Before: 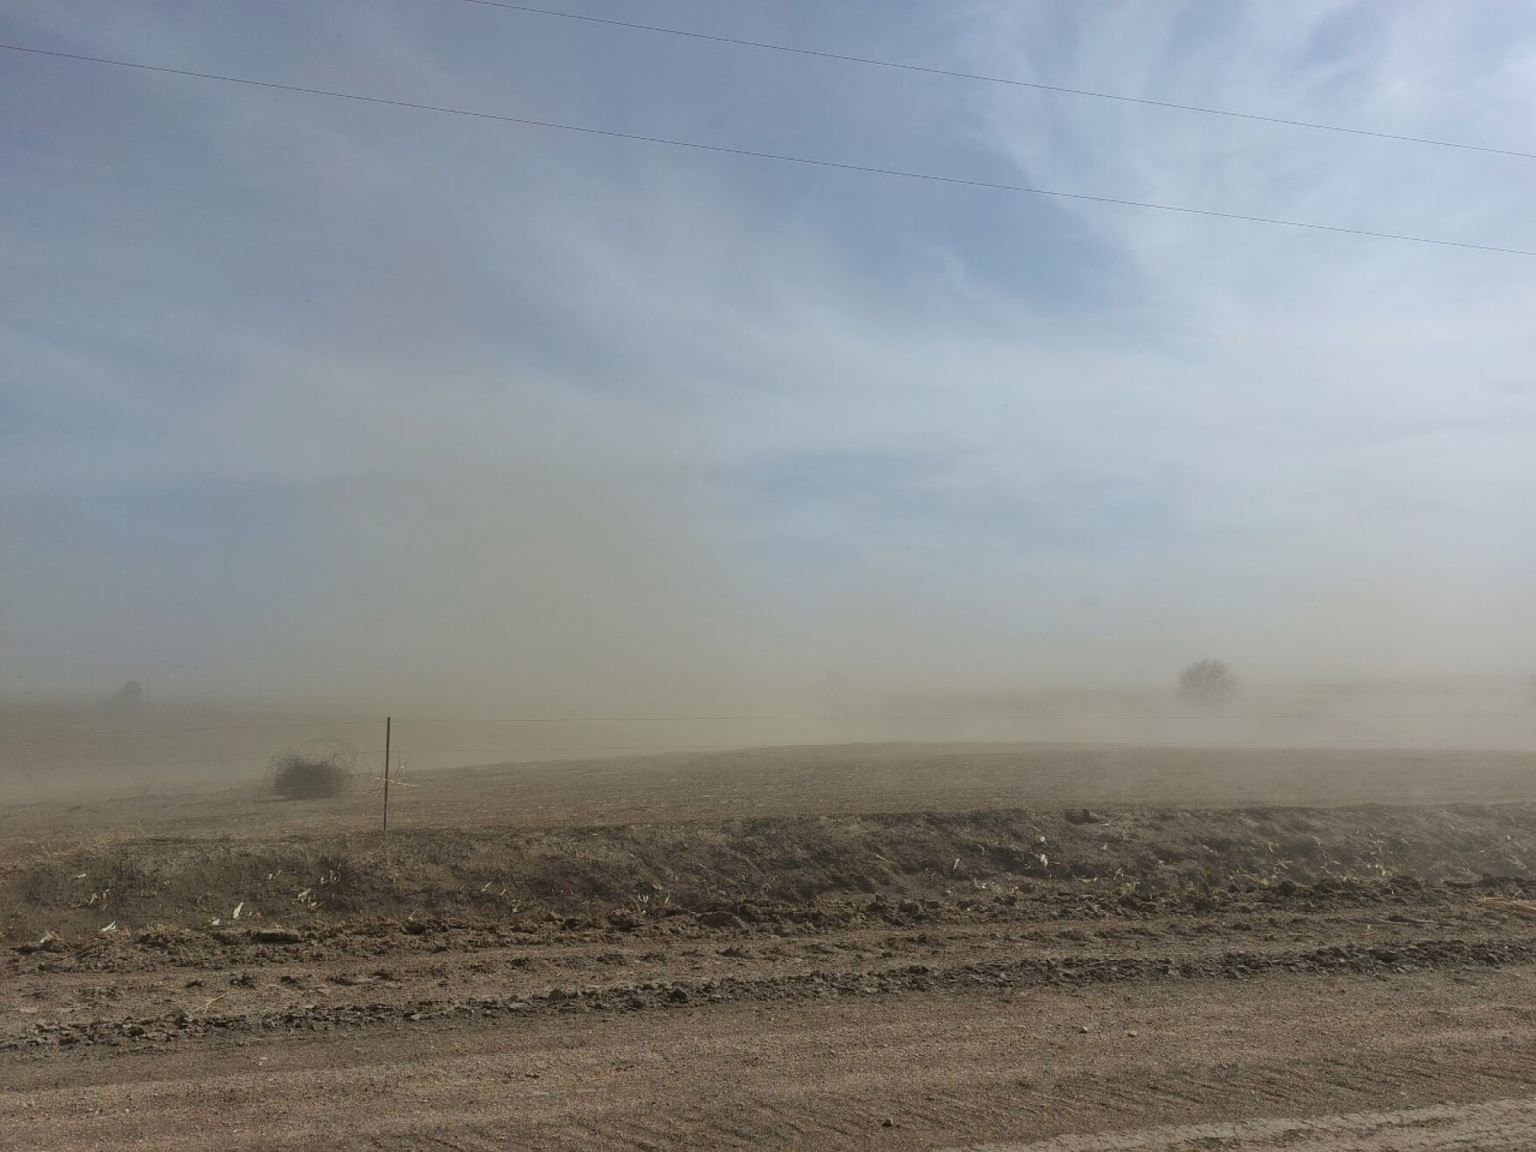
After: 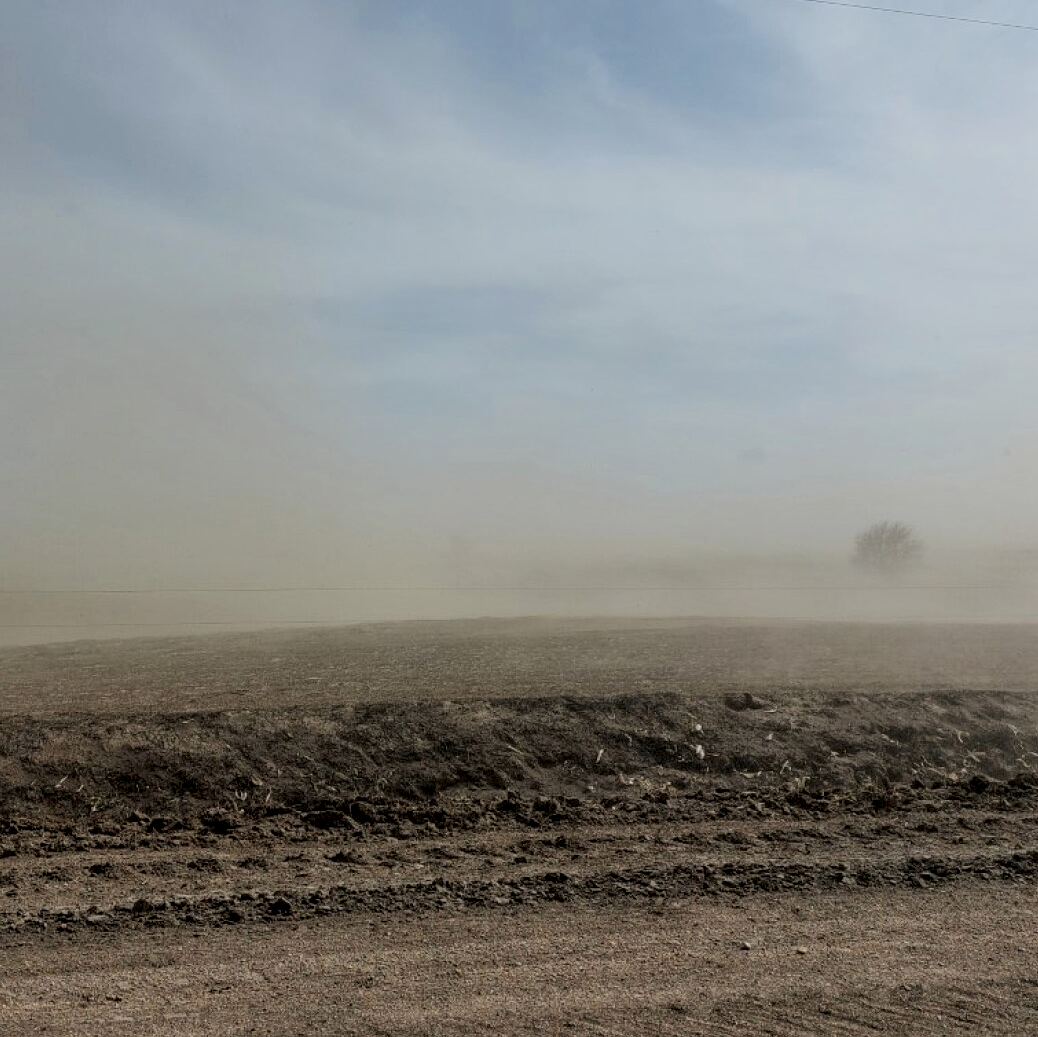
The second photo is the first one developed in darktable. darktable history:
local contrast: detail 142%
crop and rotate: left 28.235%, top 17.758%, right 12.76%, bottom 3.649%
filmic rgb: middle gray luminance 29.02%, black relative exposure -10.28 EV, white relative exposure 5.51 EV, target black luminance 0%, hardness 3.97, latitude 2.91%, contrast 1.124, highlights saturation mix 4.03%, shadows ↔ highlights balance 15.4%, iterations of high-quality reconstruction 0
color zones: curves: ch1 [(0.29, 0.492) (0.373, 0.185) (0.509, 0.481)]; ch2 [(0.25, 0.462) (0.749, 0.457)]
